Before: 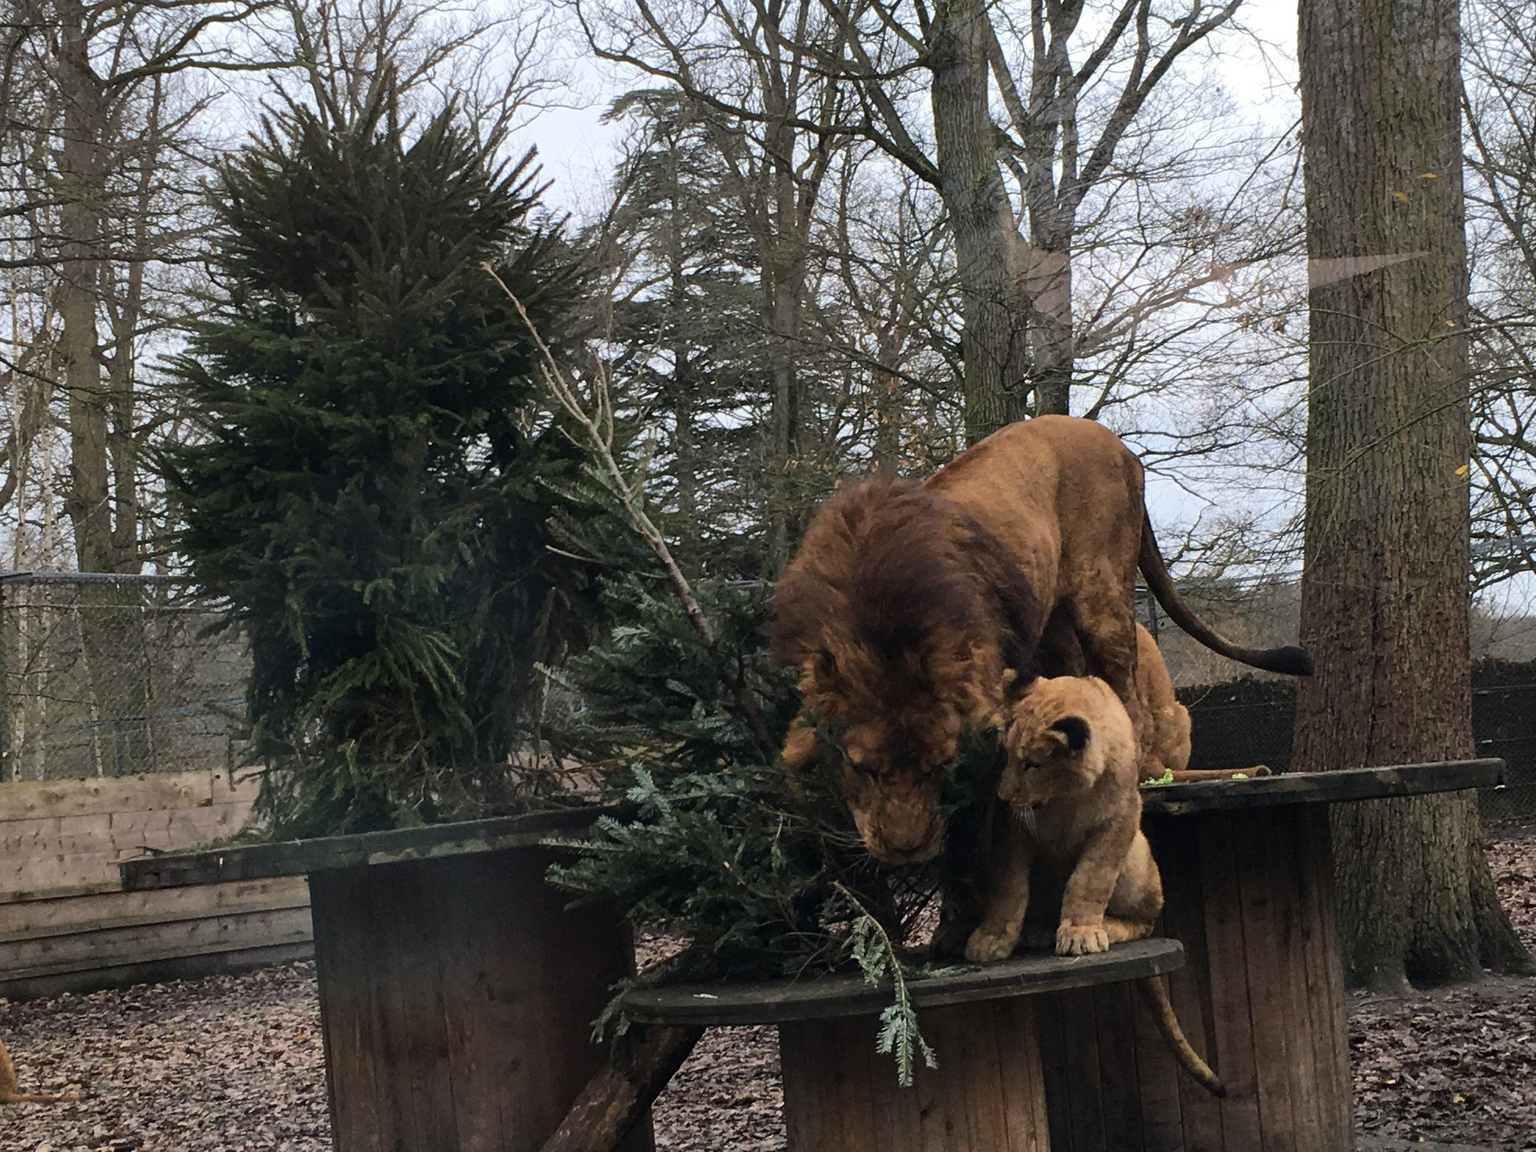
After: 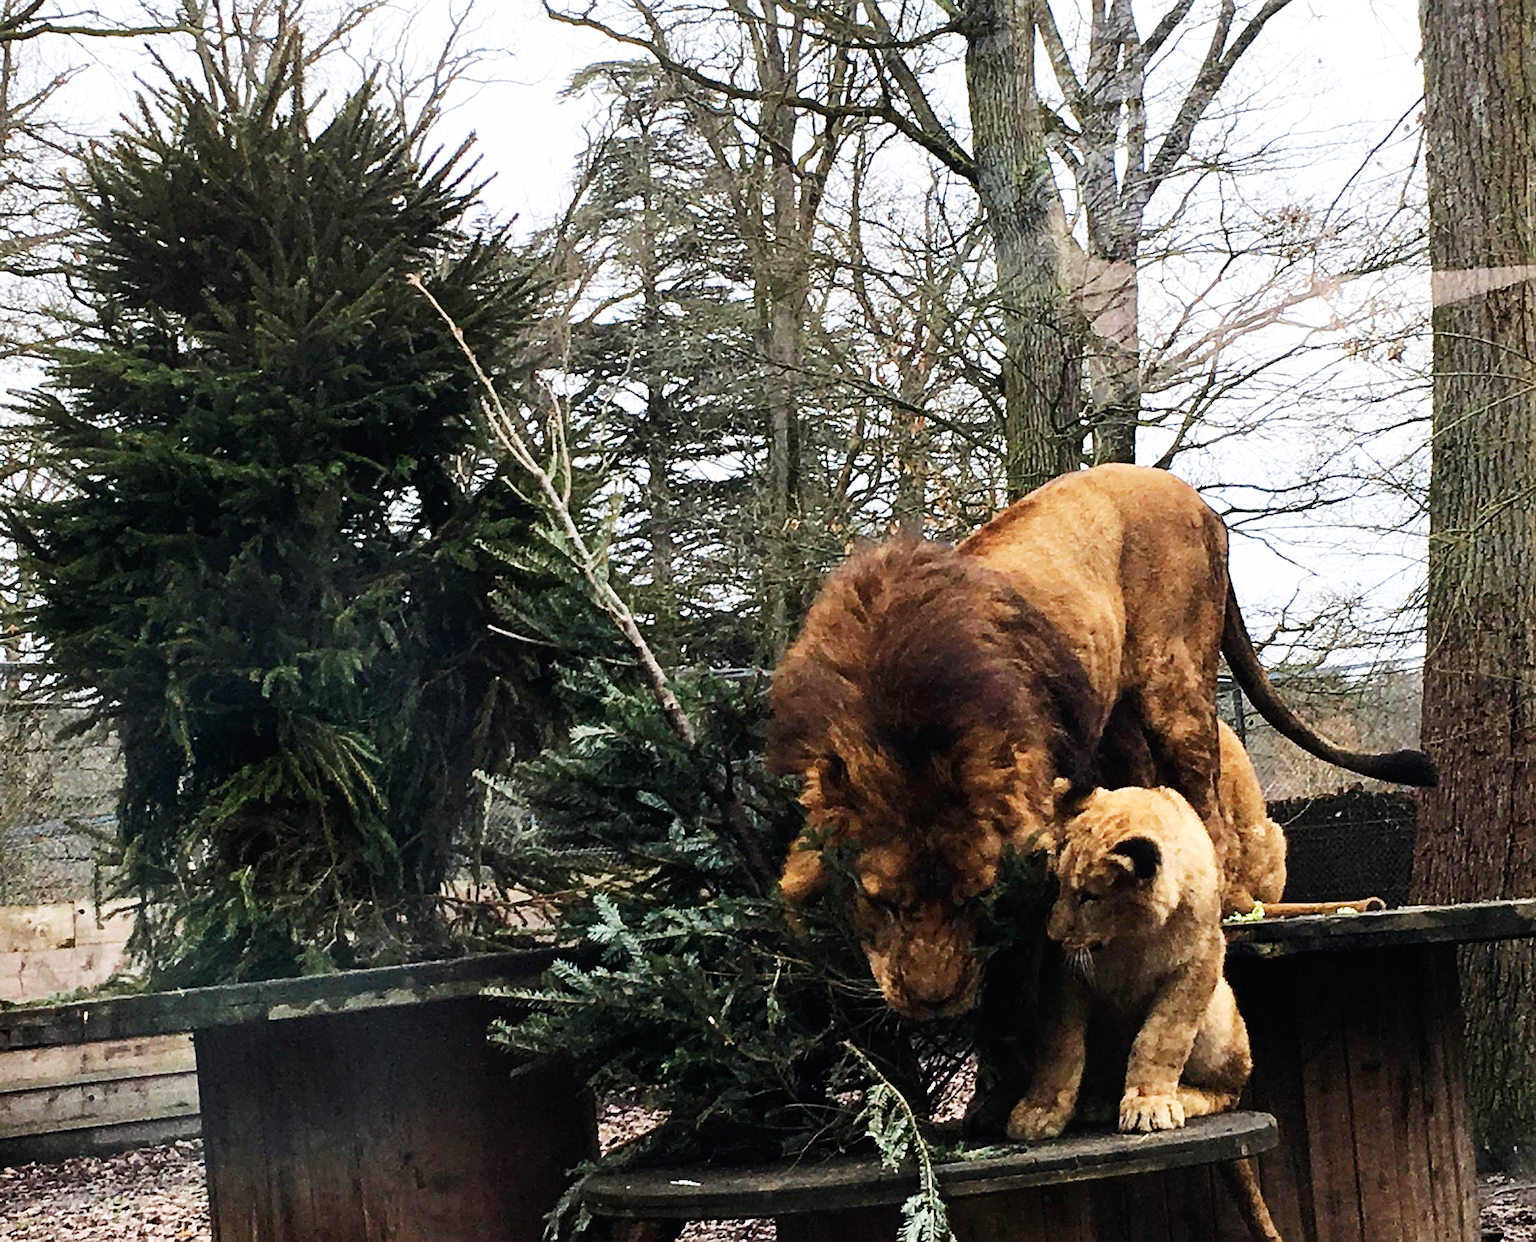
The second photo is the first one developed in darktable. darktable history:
crop: left 9.907%, top 3.547%, right 9.3%, bottom 9.263%
sharpen: on, module defaults
base curve: curves: ch0 [(0, 0) (0.007, 0.004) (0.027, 0.03) (0.046, 0.07) (0.207, 0.54) (0.442, 0.872) (0.673, 0.972) (1, 1)], preserve colors none
